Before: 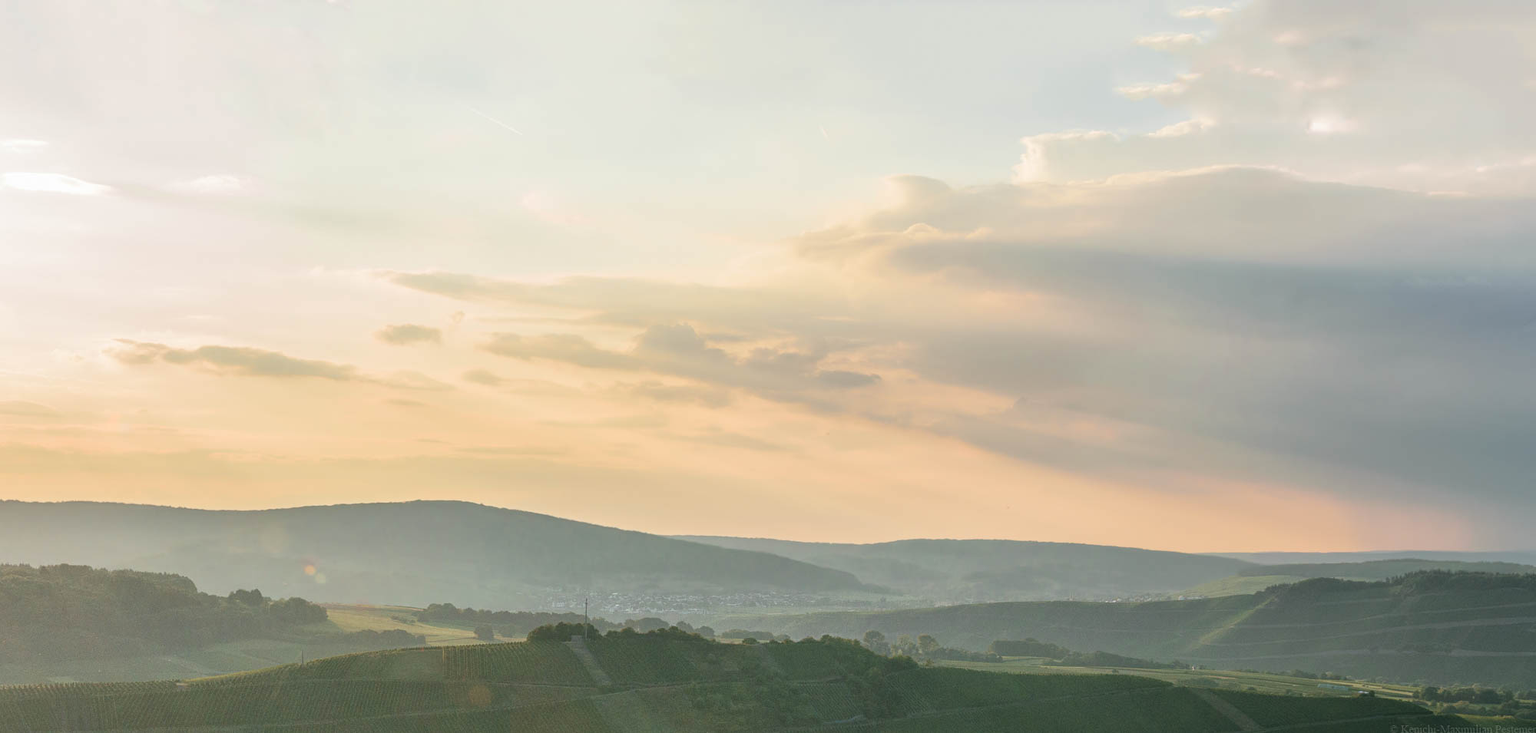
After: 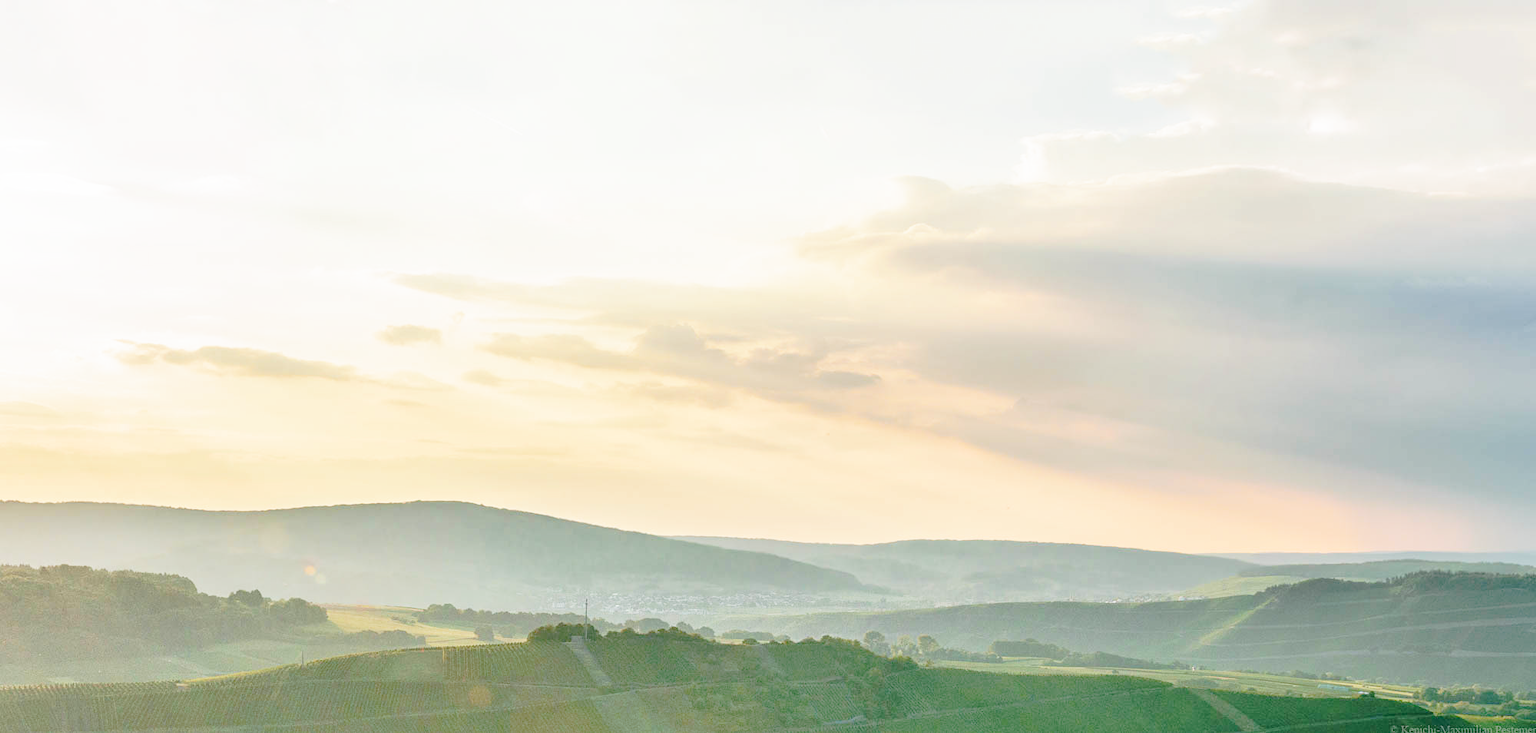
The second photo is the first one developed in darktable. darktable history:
tone curve: curves: ch0 [(0, 0) (0.003, 0.085) (0.011, 0.086) (0.025, 0.086) (0.044, 0.088) (0.069, 0.093) (0.1, 0.102) (0.136, 0.12) (0.177, 0.157) (0.224, 0.203) (0.277, 0.277) (0.335, 0.36) (0.399, 0.463) (0.468, 0.559) (0.543, 0.626) (0.623, 0.703) (0.709, 0.789) (0.801, 0.869) (0.898, 0.927) (1, 1)], preserve colors none
color balance rgb: contrast -30%
exposure: black level correction 0, exposure 1.2 EV, compensate exposure bias true, compensate highlight preservation false
shadows and highlights: shadows 53, soften with gaussian
filmic rgb: black relative exposure -8.7 EV, white relative exposure 2.7 EV, threshold 3 EV, target black luminance 0%, hardness 6.25, latitude 76.53%, contrast 1.326, shadows ↔ highlights balance -0.349%, preserve chrominance no, color science v4 (2020), enable highlight reconstruction true
